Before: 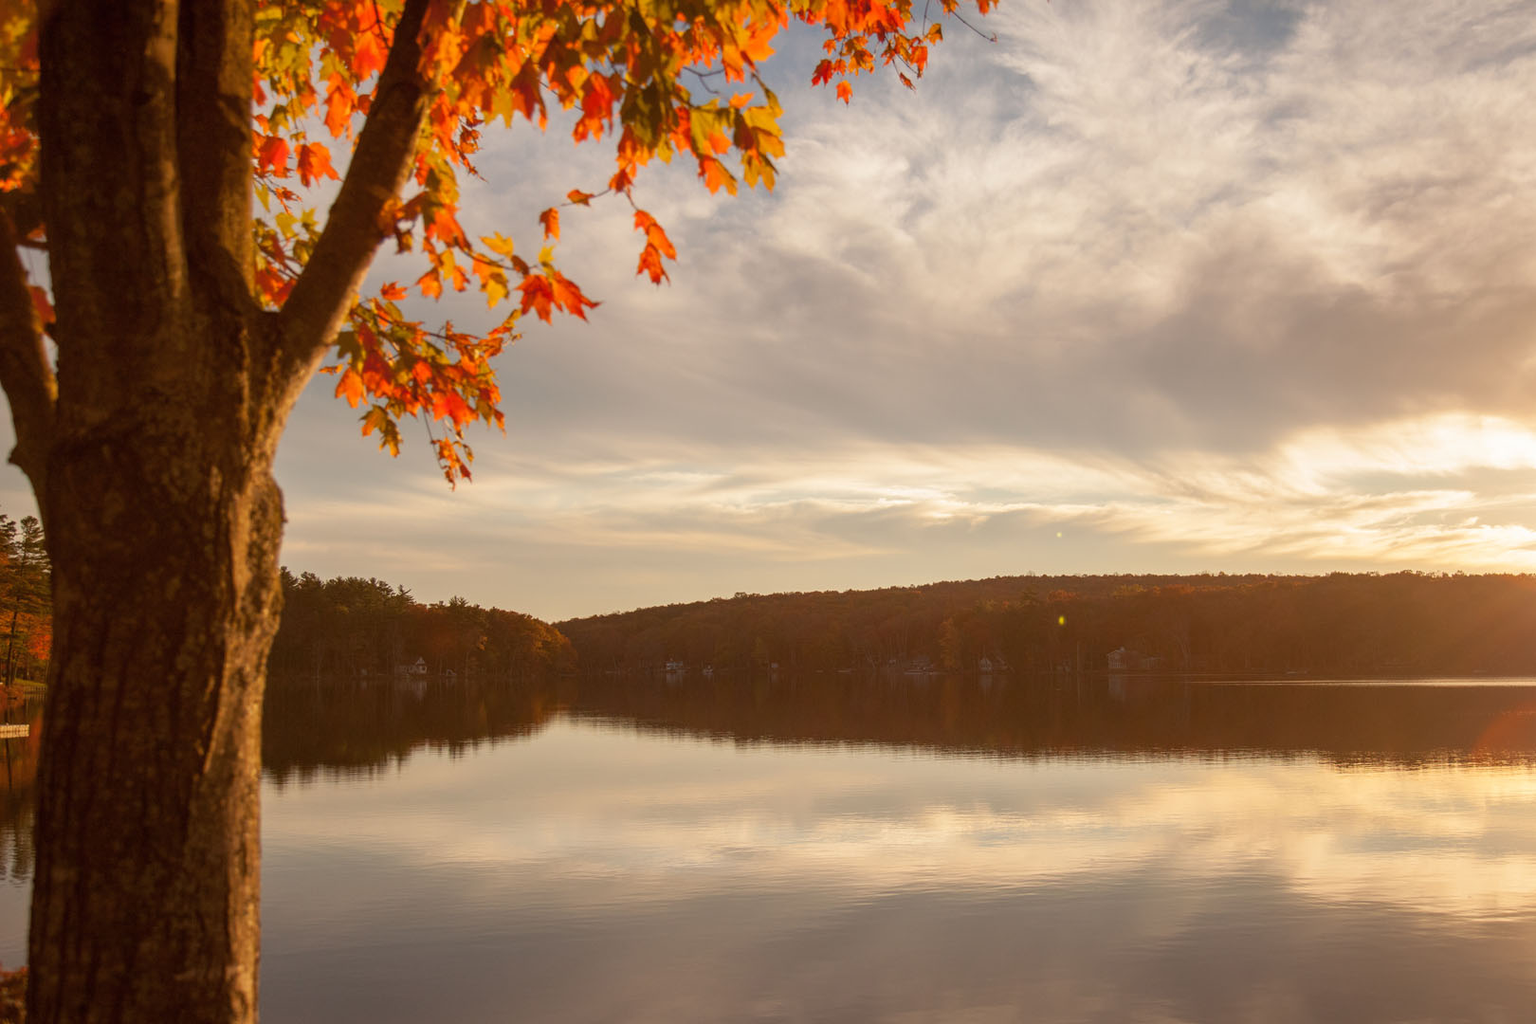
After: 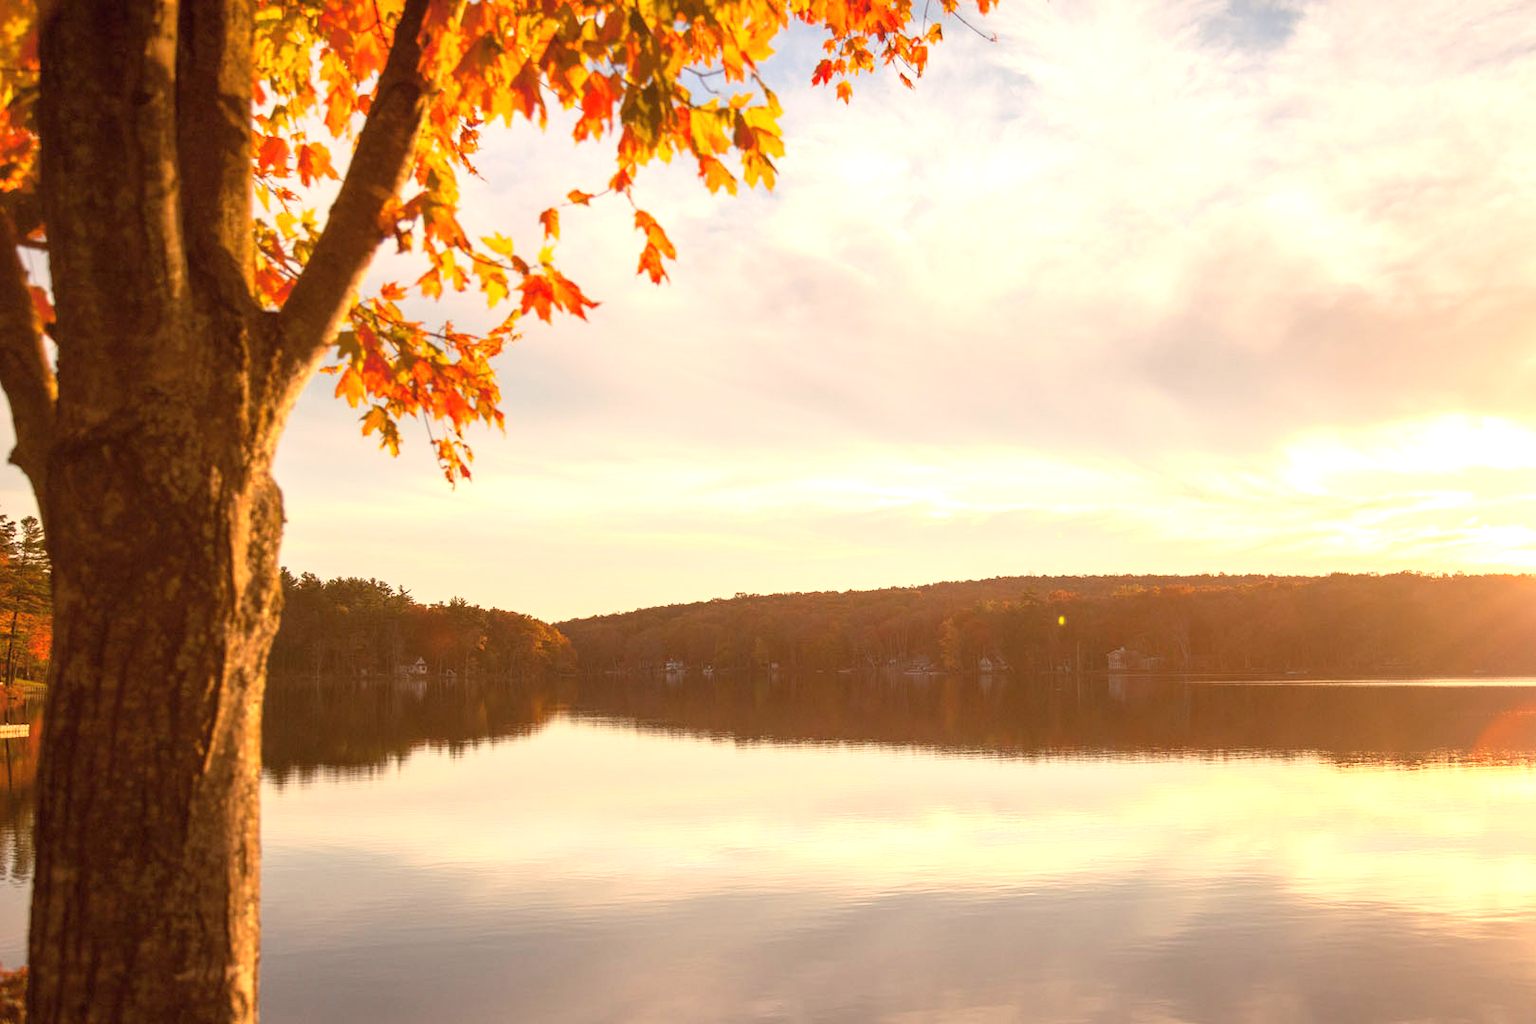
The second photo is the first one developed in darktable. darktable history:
base curve: curves: ch0 [(0, 0) (0.666, 0.806) (1, 1)]
exposure: black level correction 0, exposure 0.9 EV, compensate highlight preservation false
